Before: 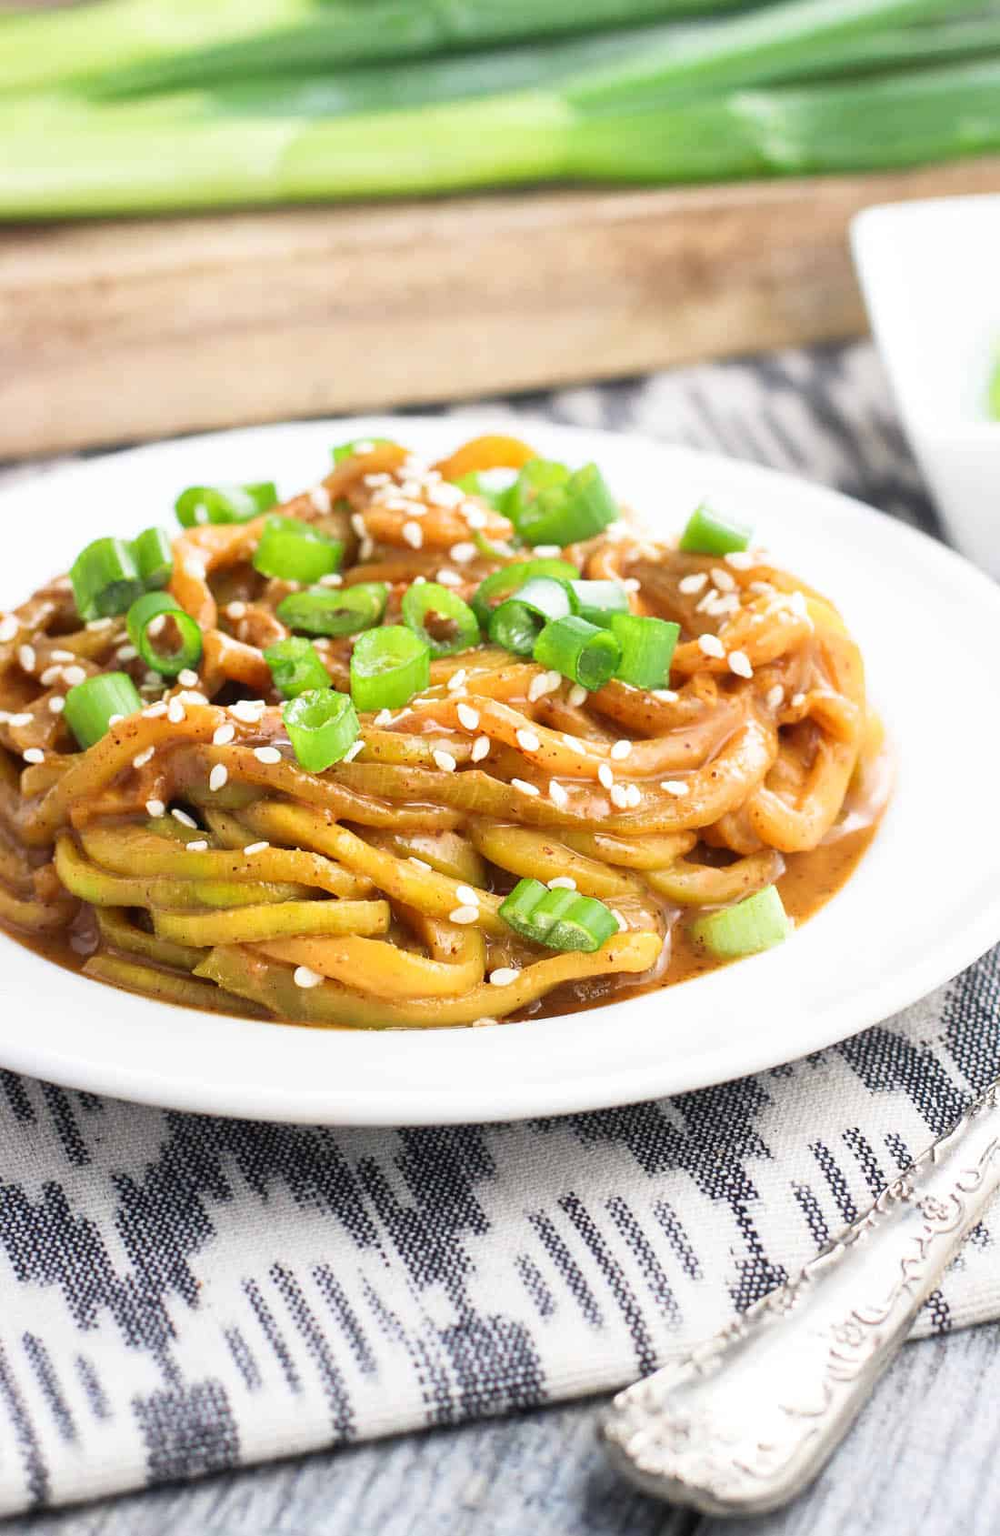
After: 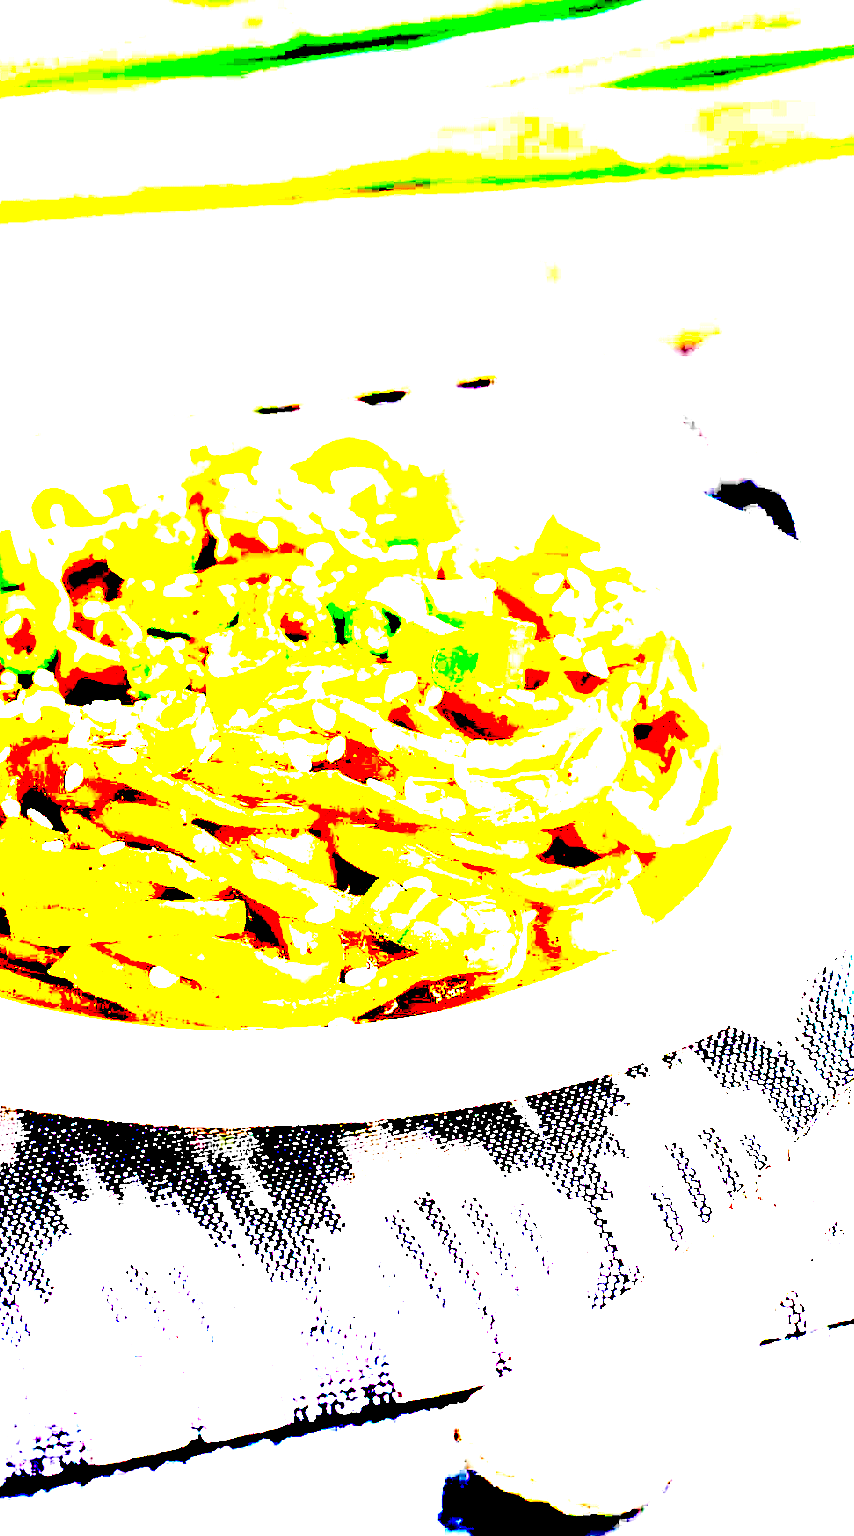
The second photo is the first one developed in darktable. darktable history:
exposure: black level correction 0.099, exposure 2.98 EV, compensate highlight preservation false
sharpen: amount 0.214
crop and rotate: left 14.518%
